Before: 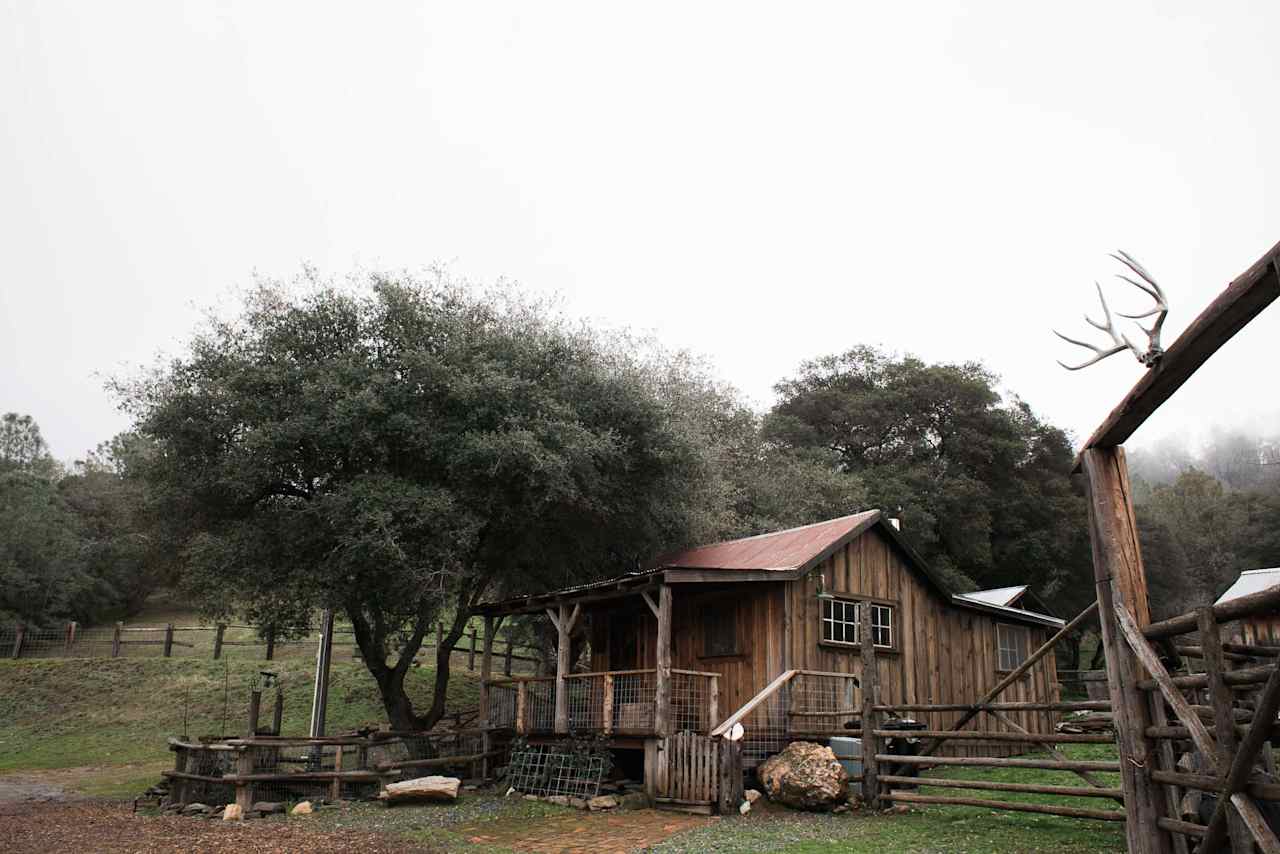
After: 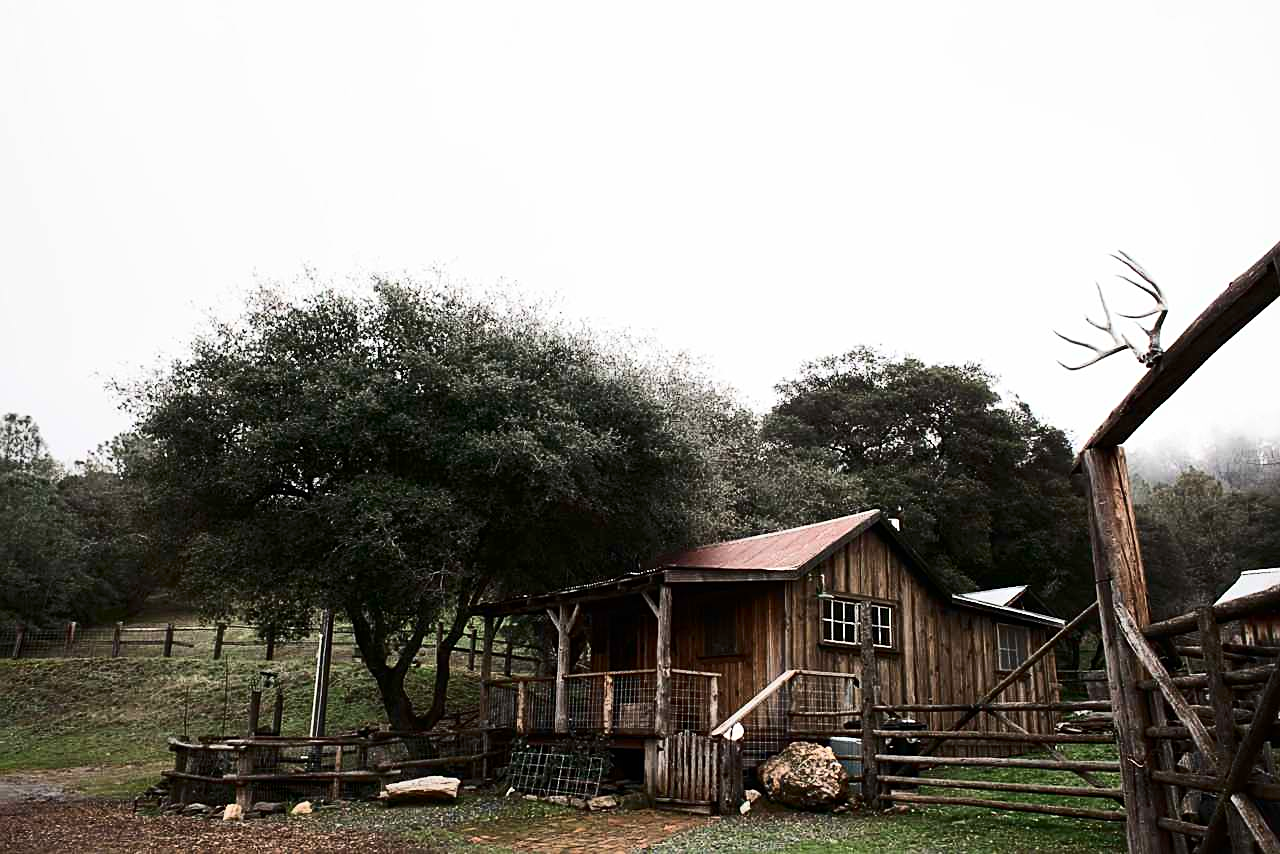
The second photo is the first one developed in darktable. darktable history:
sharpen: on, module defaults
tone equalizer: edges refinement/feathering 500, mask exposure compensation -1.57 EV, preserve details guided filter
contrast brightness saturation: contrast 0.295
